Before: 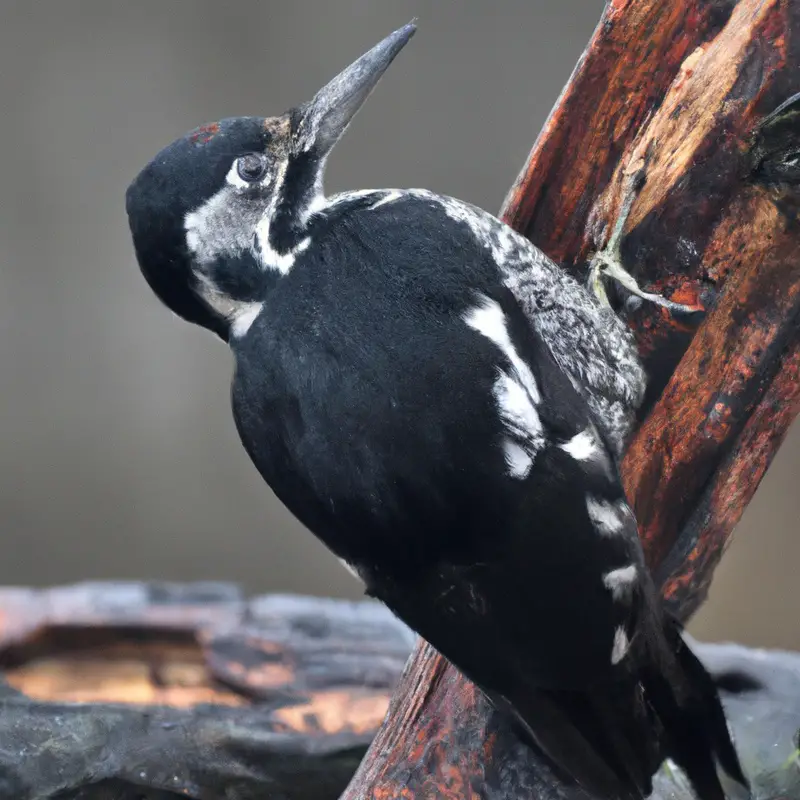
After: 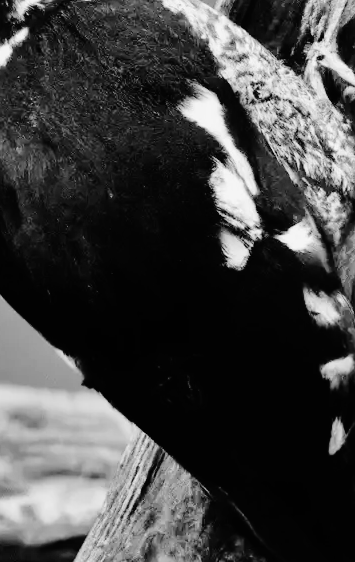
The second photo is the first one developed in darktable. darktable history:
exposure: compensate highlight preservation false
monochrome: a -35.87, b 49.73, size 1.7
crop: left 35.432%, top 26.233%, right 20.145%, bottom 3.432%
base curve: curves: ch0 [(0, 0) (0.036, 0.01) (0.123, 0.254) (0.258, 0.504) (0.507, 0.748) (1, 1)], preserve colors none
